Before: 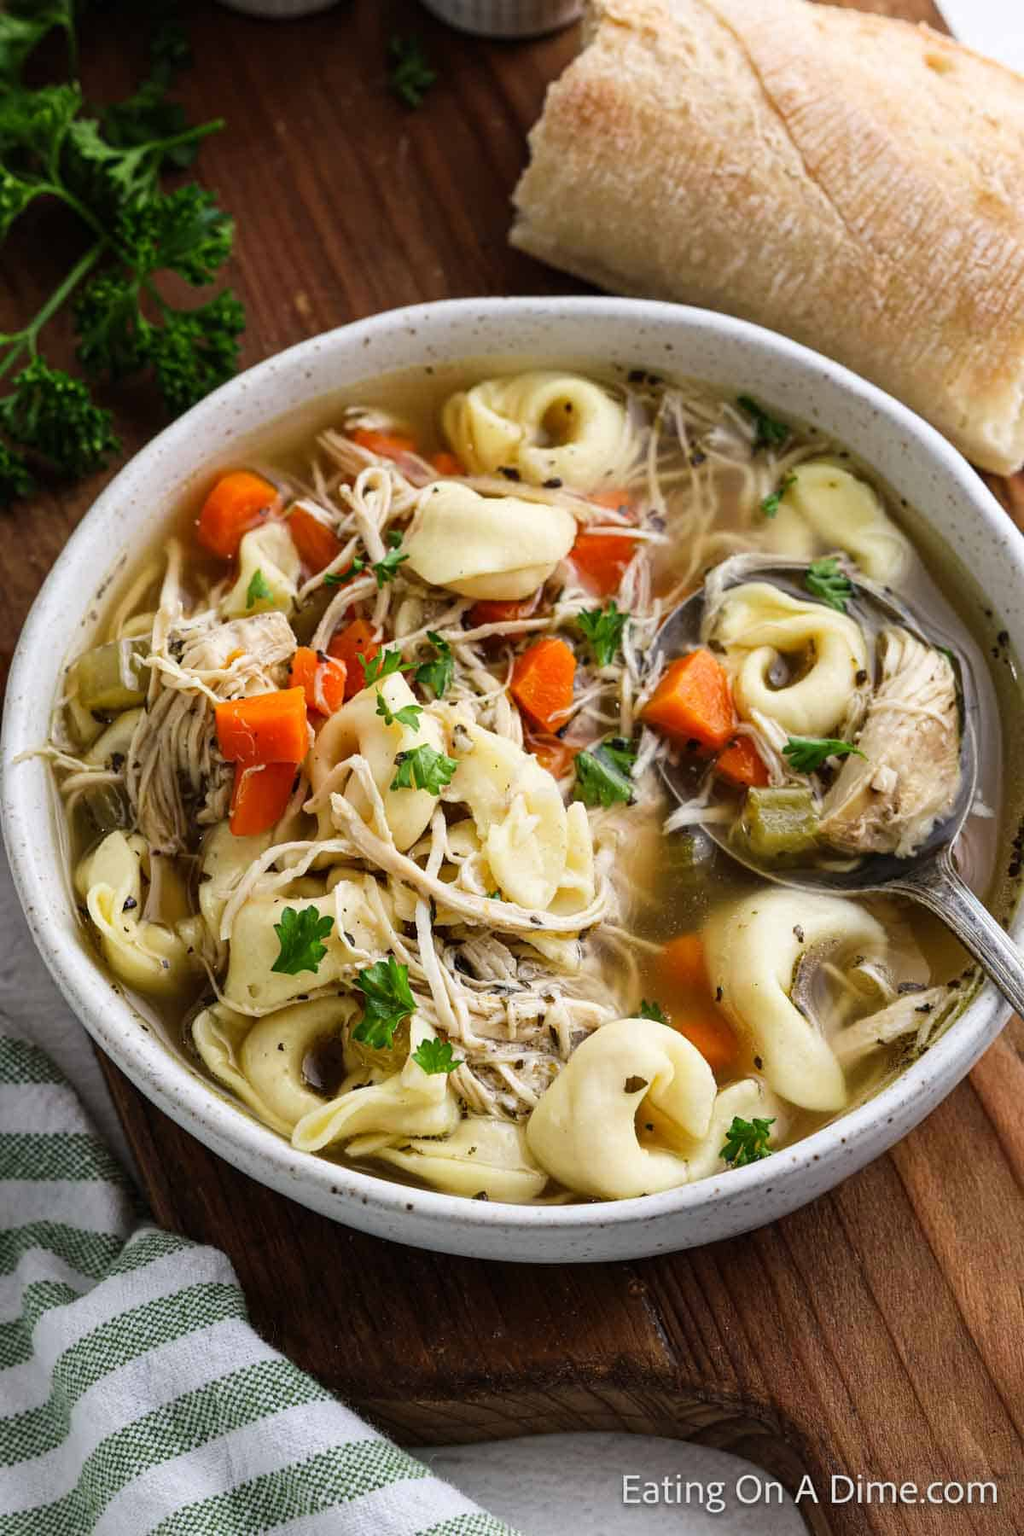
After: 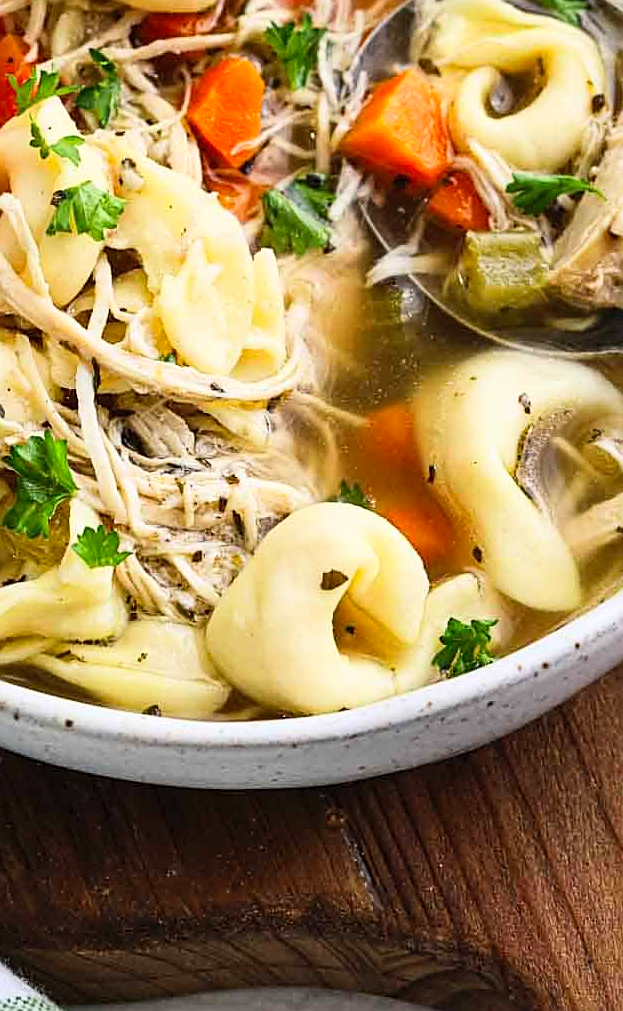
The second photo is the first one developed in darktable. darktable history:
crop: left 34.26%, top 38.411%, right 13.816%, bottom 5.395%
sharpen: on, module defaults
contrast brightness saturation: contrast 0.202, brightness 0.166, saturation 0.224
